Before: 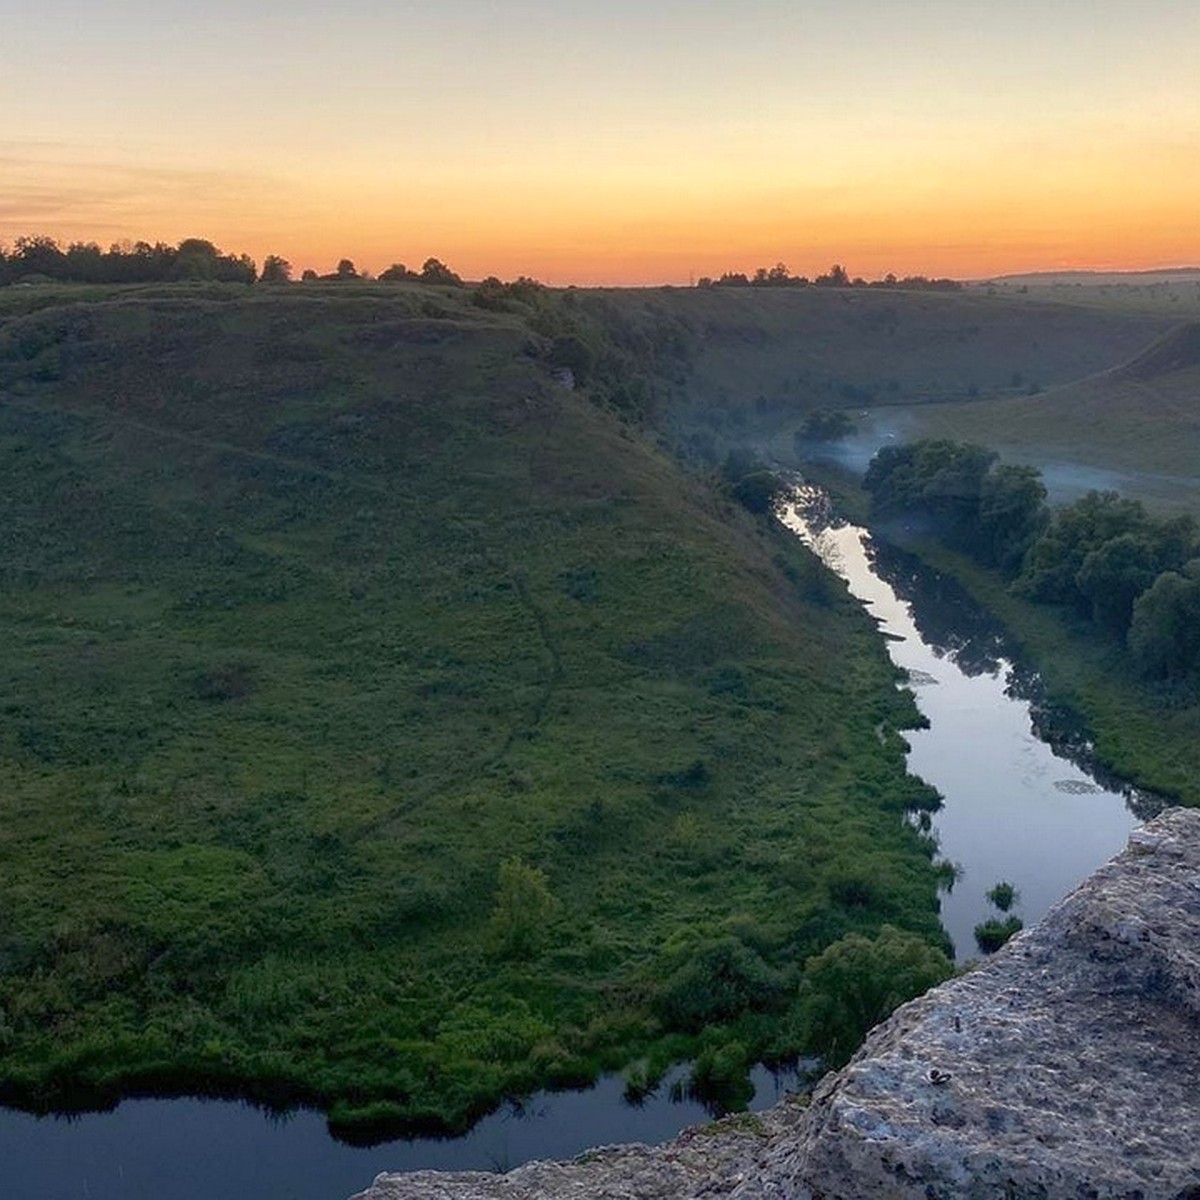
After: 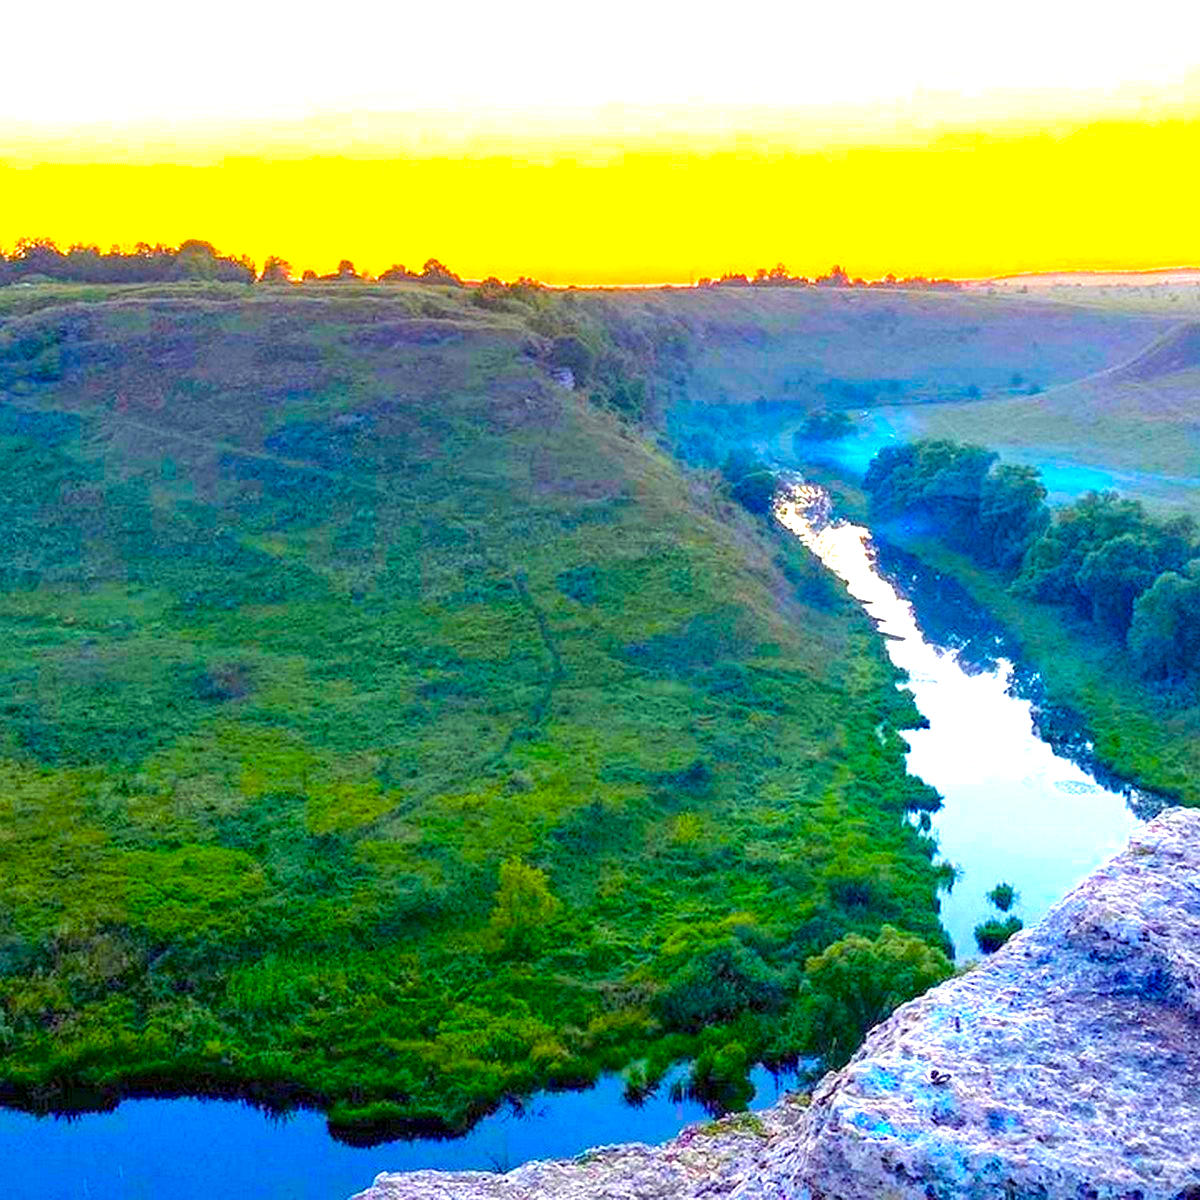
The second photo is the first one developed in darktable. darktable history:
exposure: exposure 2.006 EV, compensate highlight preservation false
local contrast: highlights 106%, shadows 102%, detail 120%, midtone range 0.2
color balance rgb: shadows lift › luminance -21.508%, shadows lift › chroma 8.834%, shadows lift › hue 284.56°, linear chroma grading › shadows 17.346%, linear chroma grading › highlights 61.219%, linear chroma grading › global chroma 49.555%, perceptual saturation grading › global saturation 30.121%
